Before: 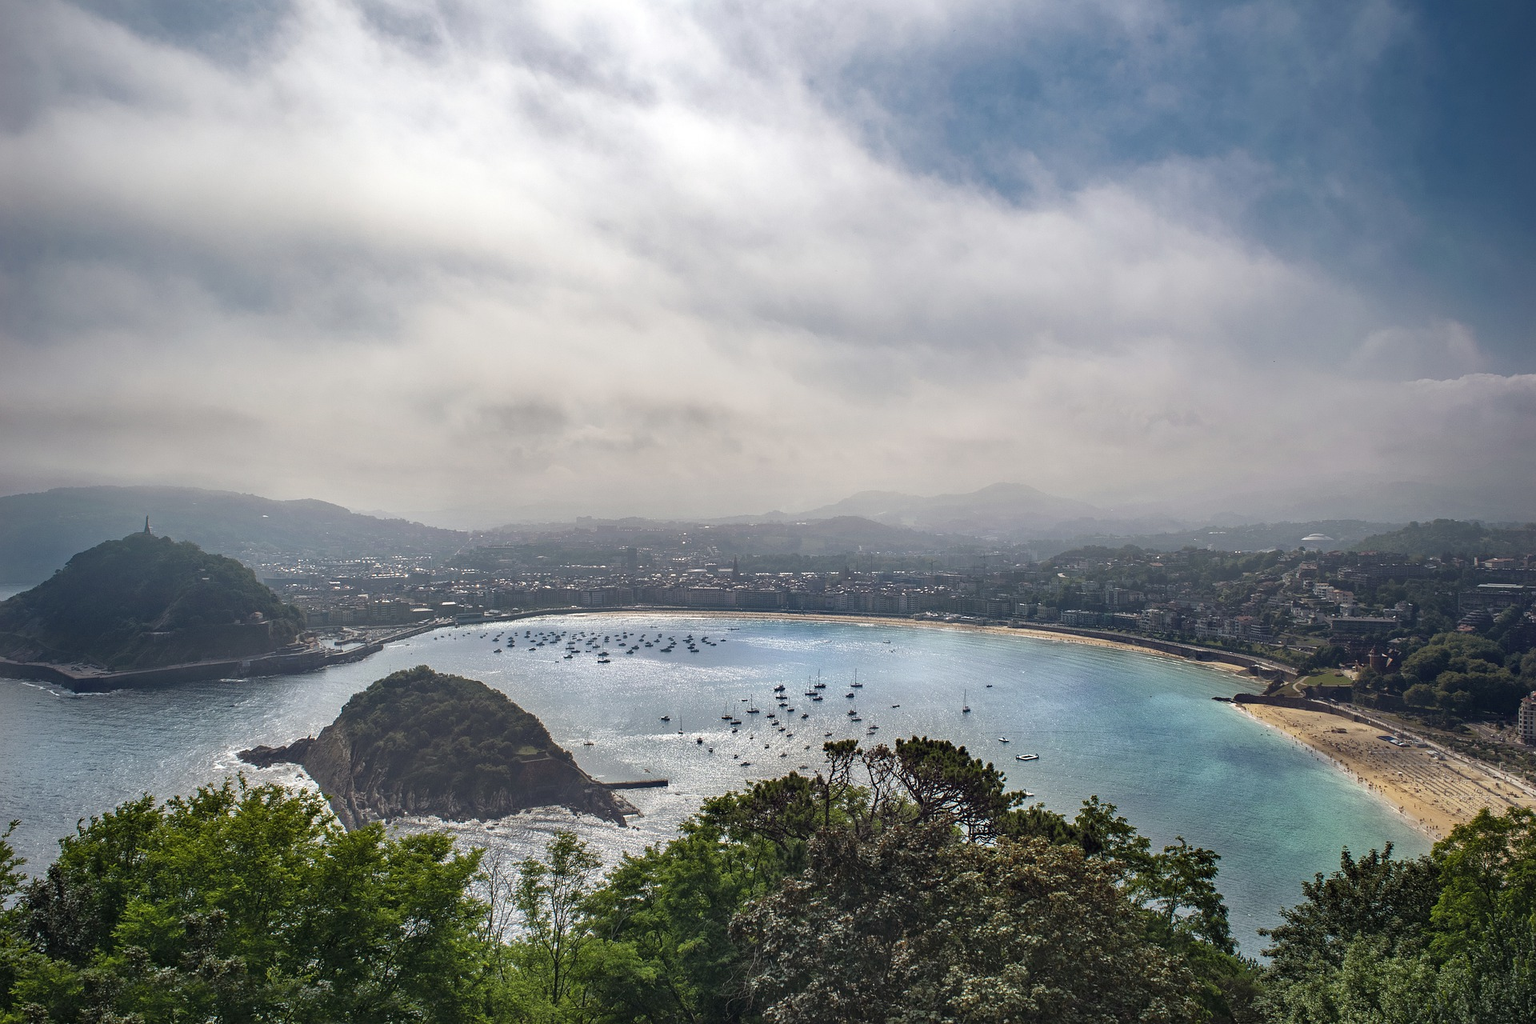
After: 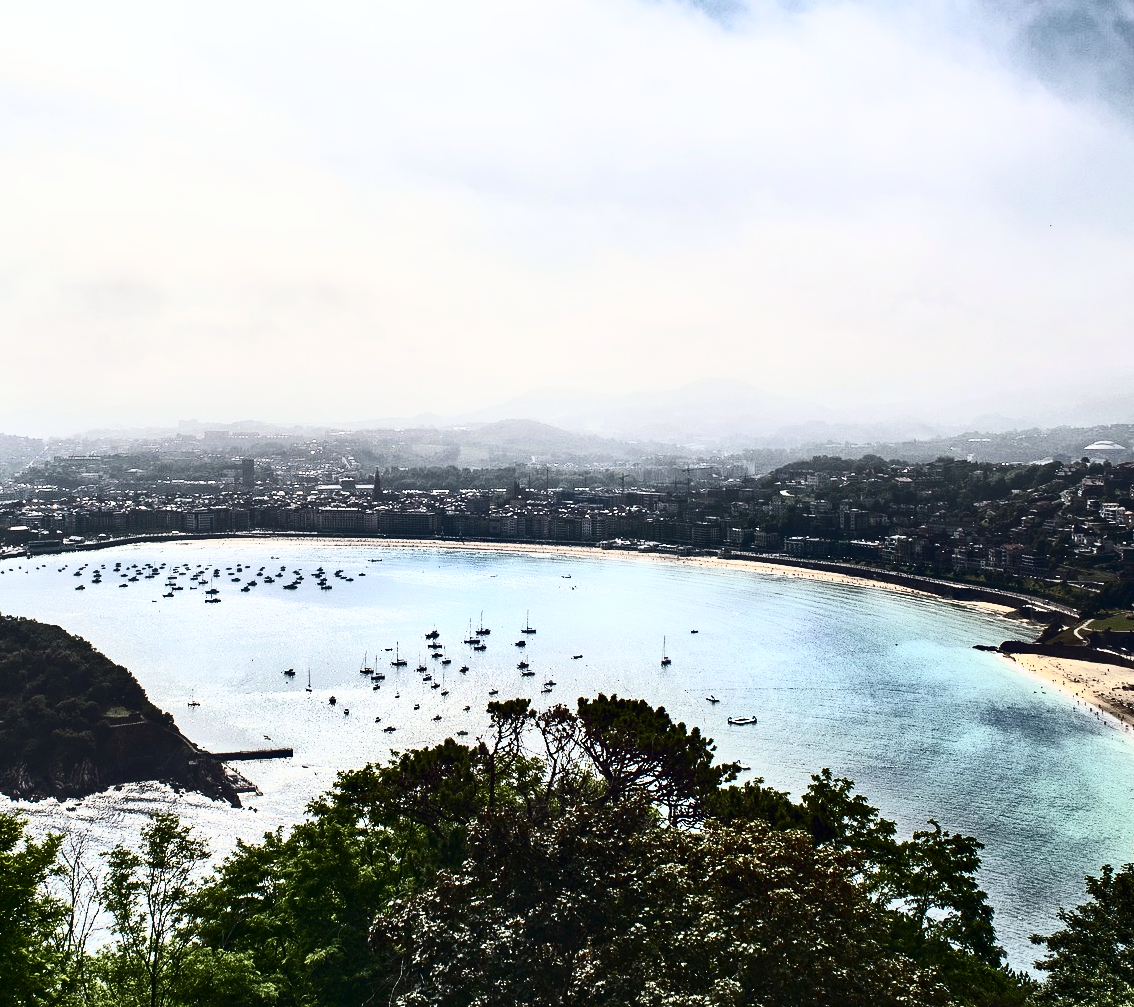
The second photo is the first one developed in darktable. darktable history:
crop and rotate: left 28.256%, top 17.734%, right 12.656%, bottom 3.573%
white balance: red 0.986, blue 1.01
contrast brightness saturation: contrast 0.93, brightness 0.2
